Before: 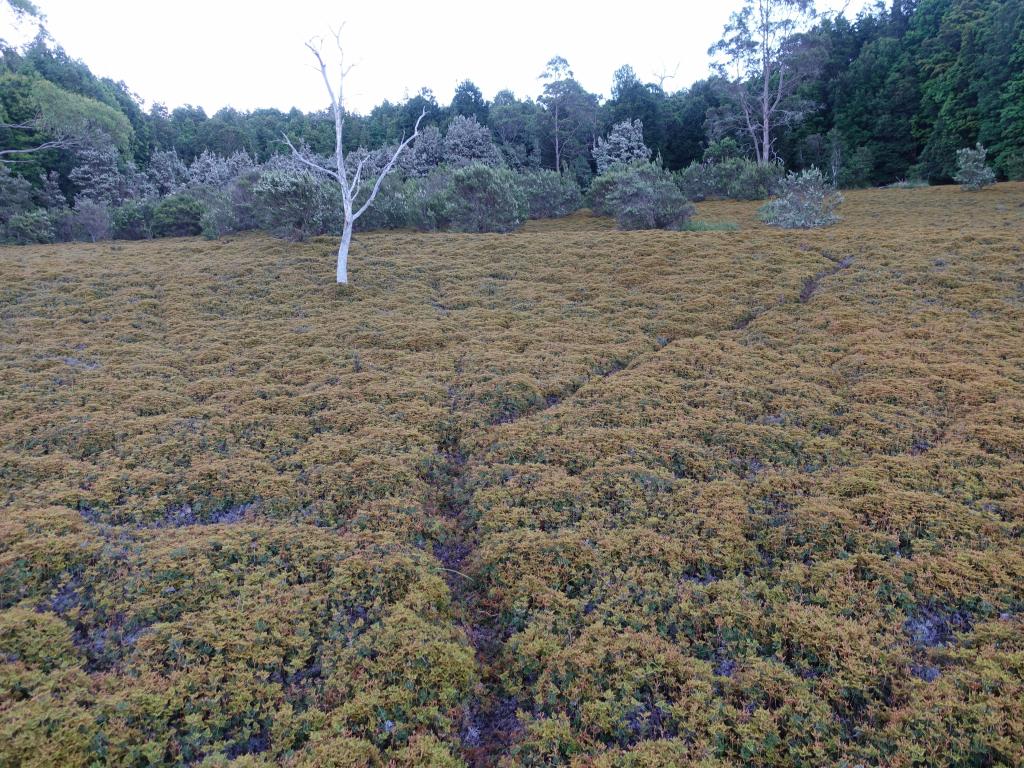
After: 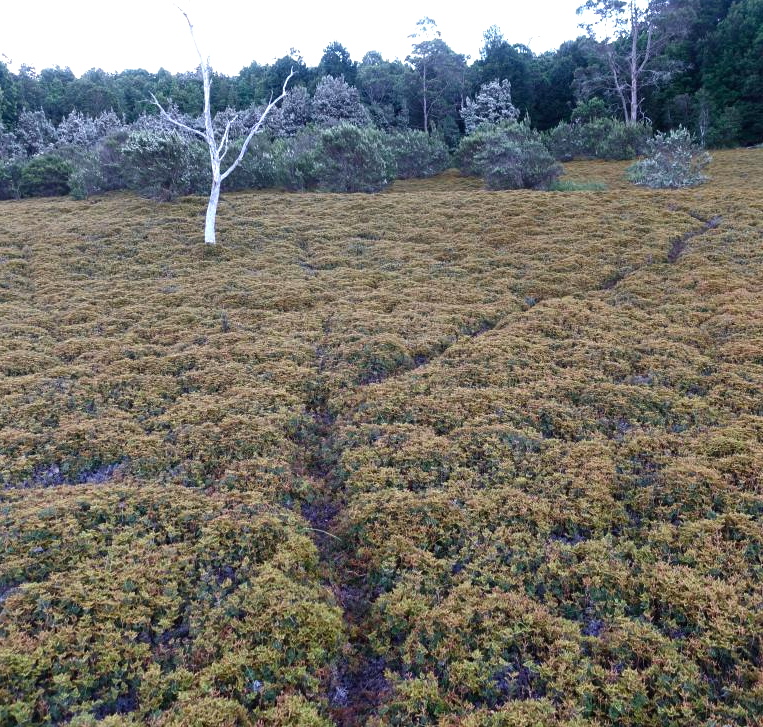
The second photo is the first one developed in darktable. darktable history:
crop and rotate: left 12.947%, top 5.311%, right 12.54%
color balance rgb: shadows lift › hue 85.82°, perceptual saturation grading › global saturation 0.892%, perceptual saturation grading › highlights -18.448%, perceptual saturation grading › mid-tones 6.804%, perceptual saturation grading › shadows 27.568%, perceptual brilliance grading › global brilliance 20.97%, perceptual brilliance grading › shadows -35.138%
